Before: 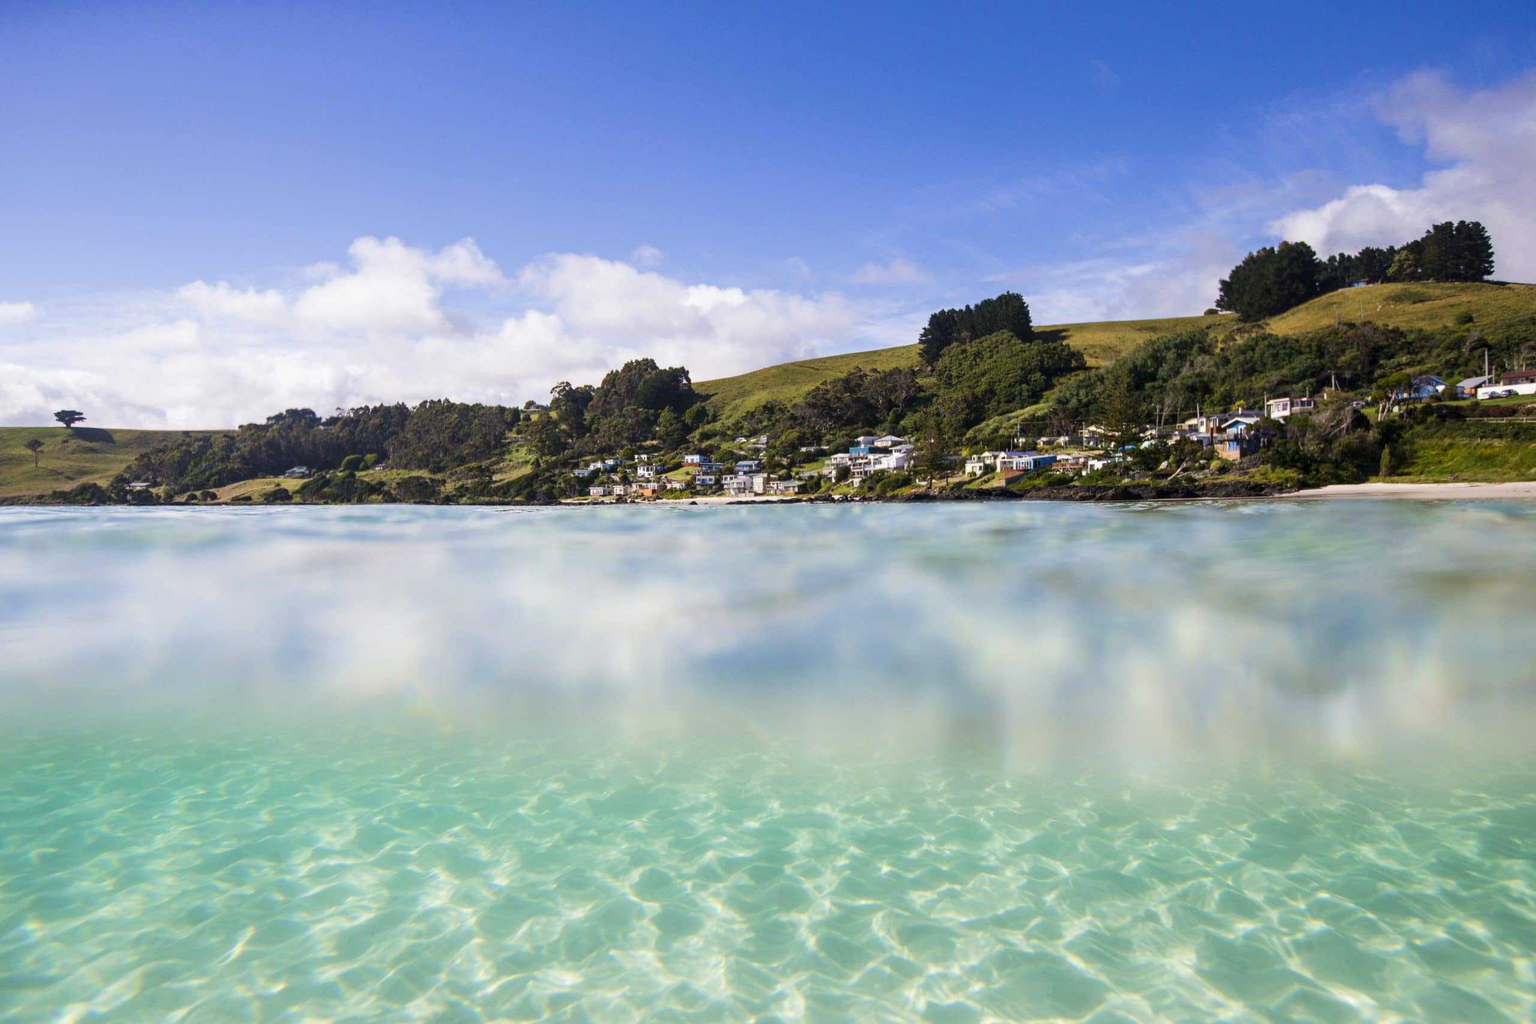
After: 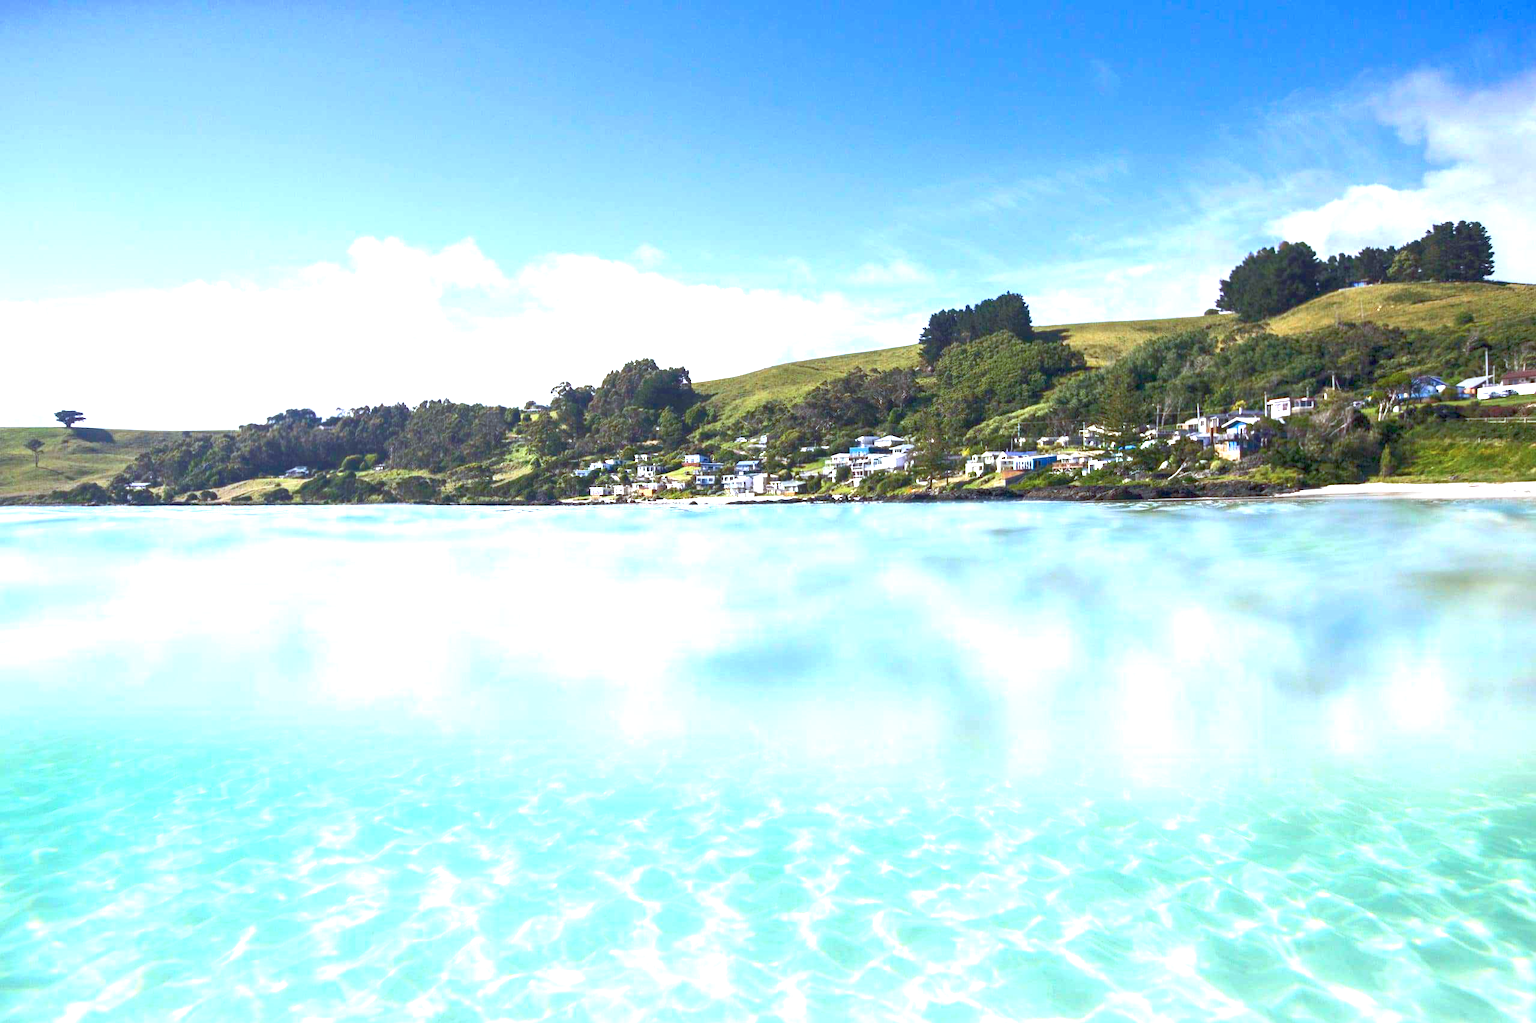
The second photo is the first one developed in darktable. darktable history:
color calibration: illuminant F (fluorescent), F source F9 (Cool White Deluxe 4150 K) – high CRI, x 0.374, y 0.373, temperature 4158.34 K
exposure: black level correction 0, exposure 1.2 EV, compensate highlight preservation false
rgb curve: curves: ch0 [(0, 0) (0.072, 0.166) (0.217, 0.293) (0.414, 0.42) (1, 1)], compensate middle gray true, preserve colors basic power
